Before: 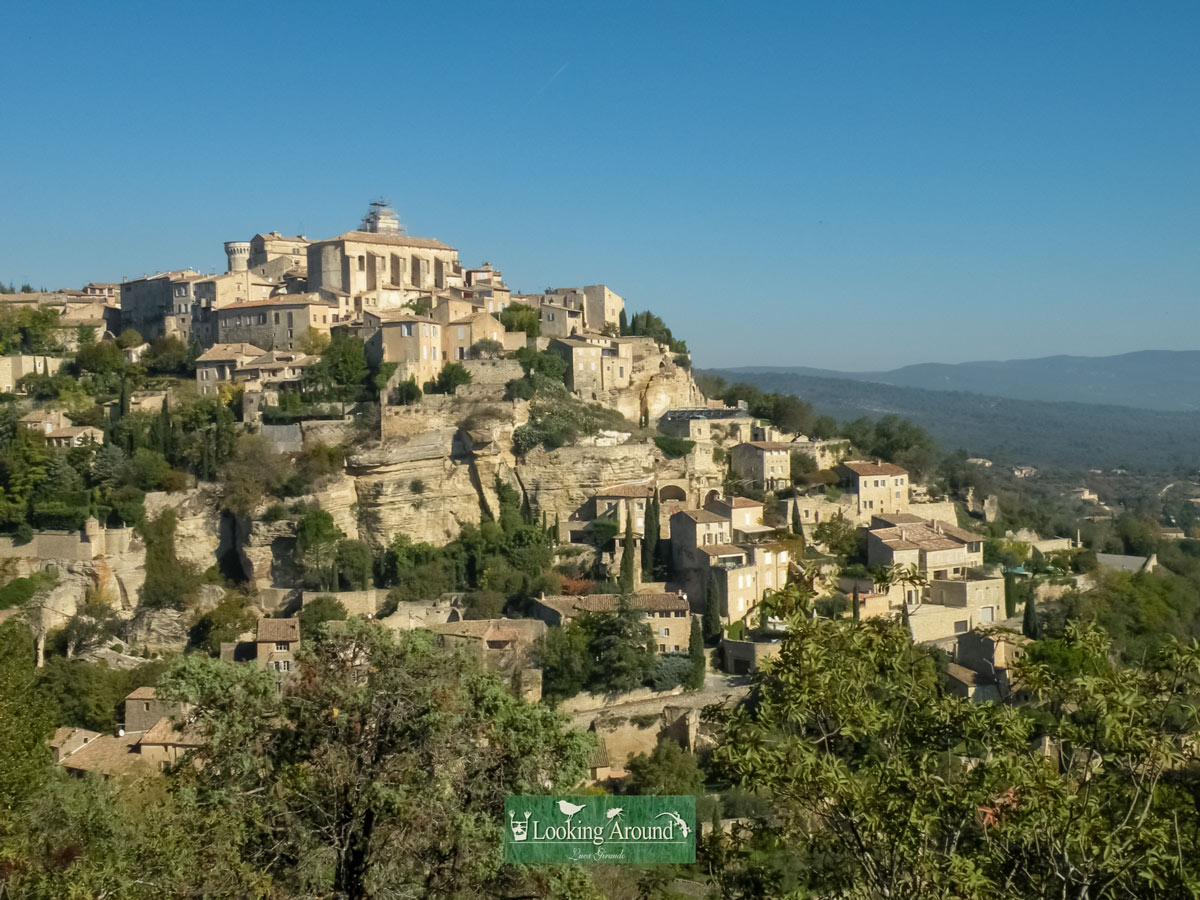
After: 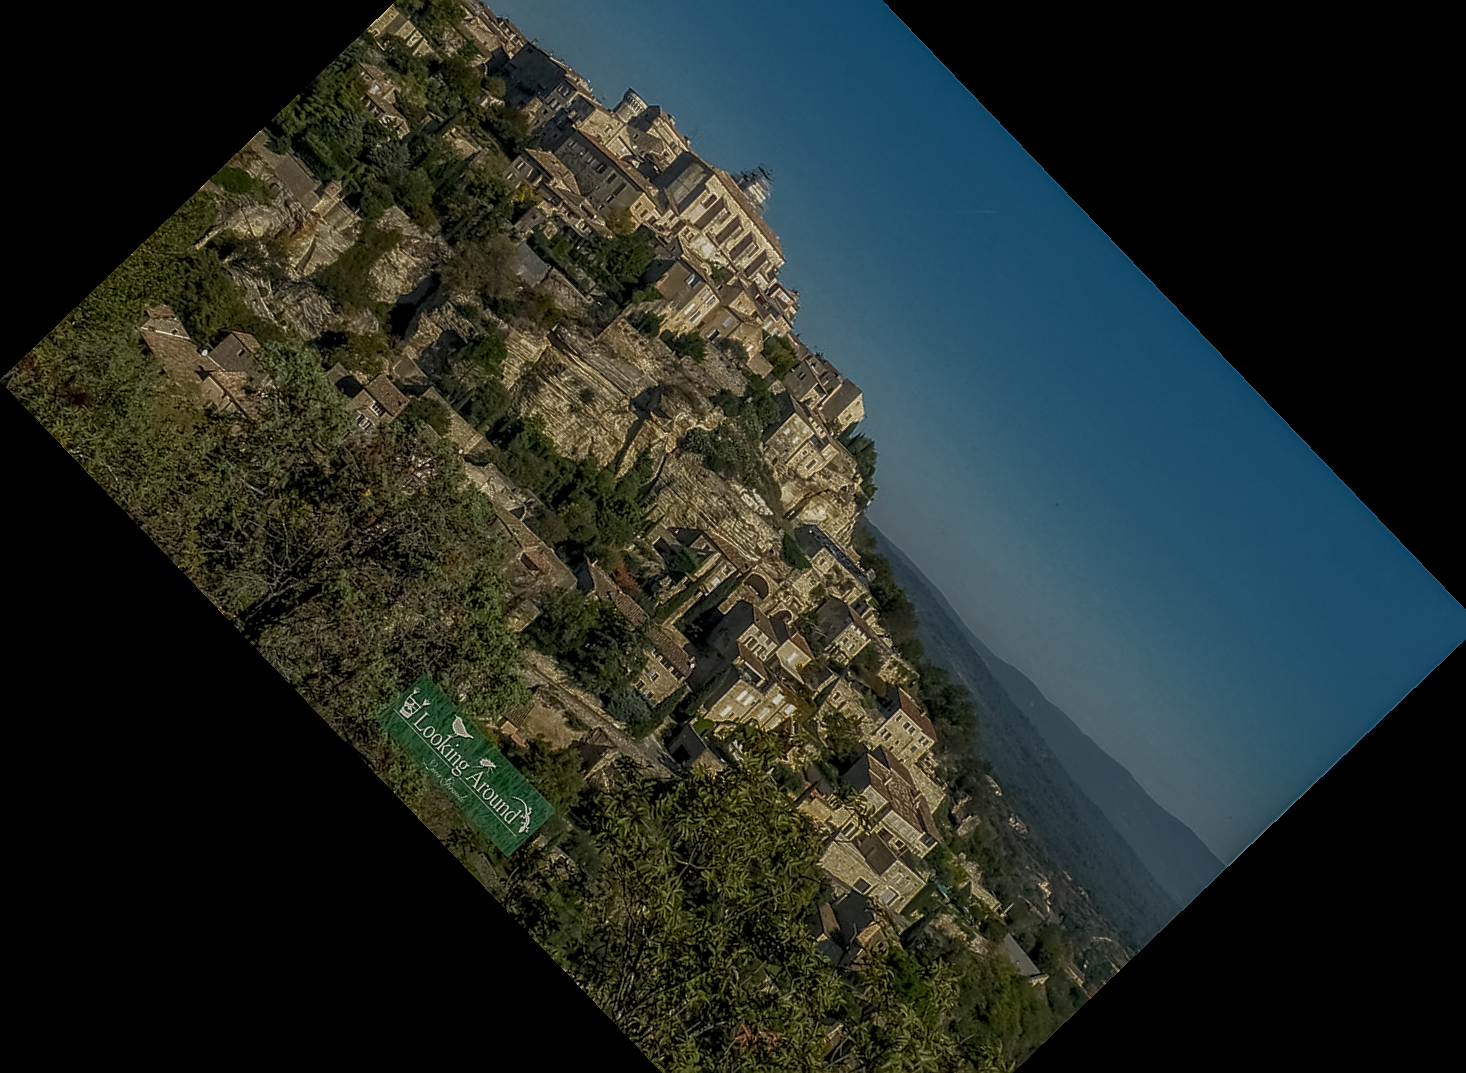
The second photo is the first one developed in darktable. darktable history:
sharpen: radius 1.4, amount 1.25, threshold 0.7
crop and rotate: angle -46.26°, top 16.234%, right 0.912%, bottom 11.704%
base curve: curves: ch0 [(0, 0) (0.564, 0.291) (0.802, 0.731) (1, 1)]
local contrast: highlights 20%, shadows 30%, detail 200%, midtone range 0.2
